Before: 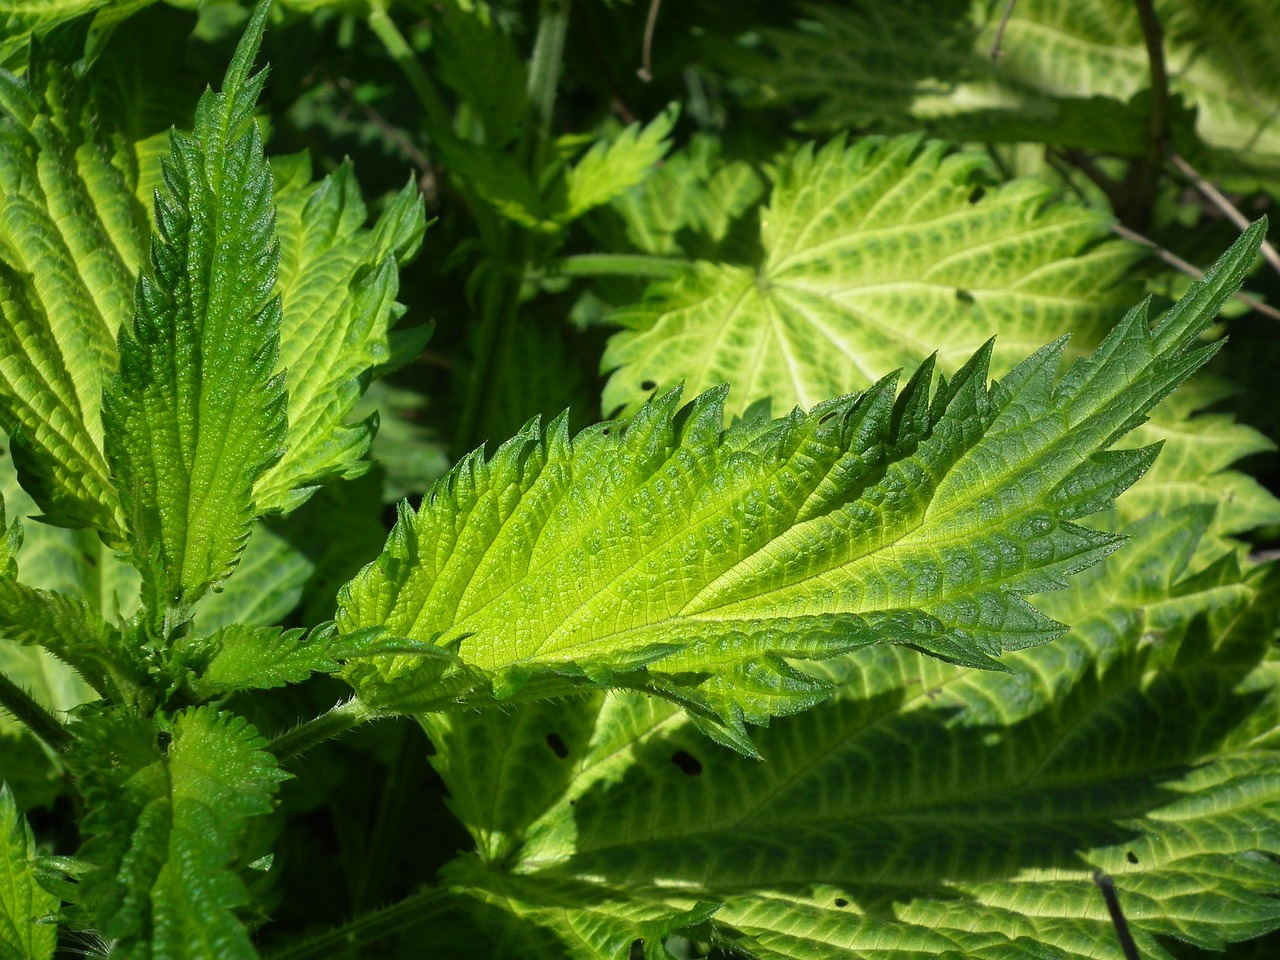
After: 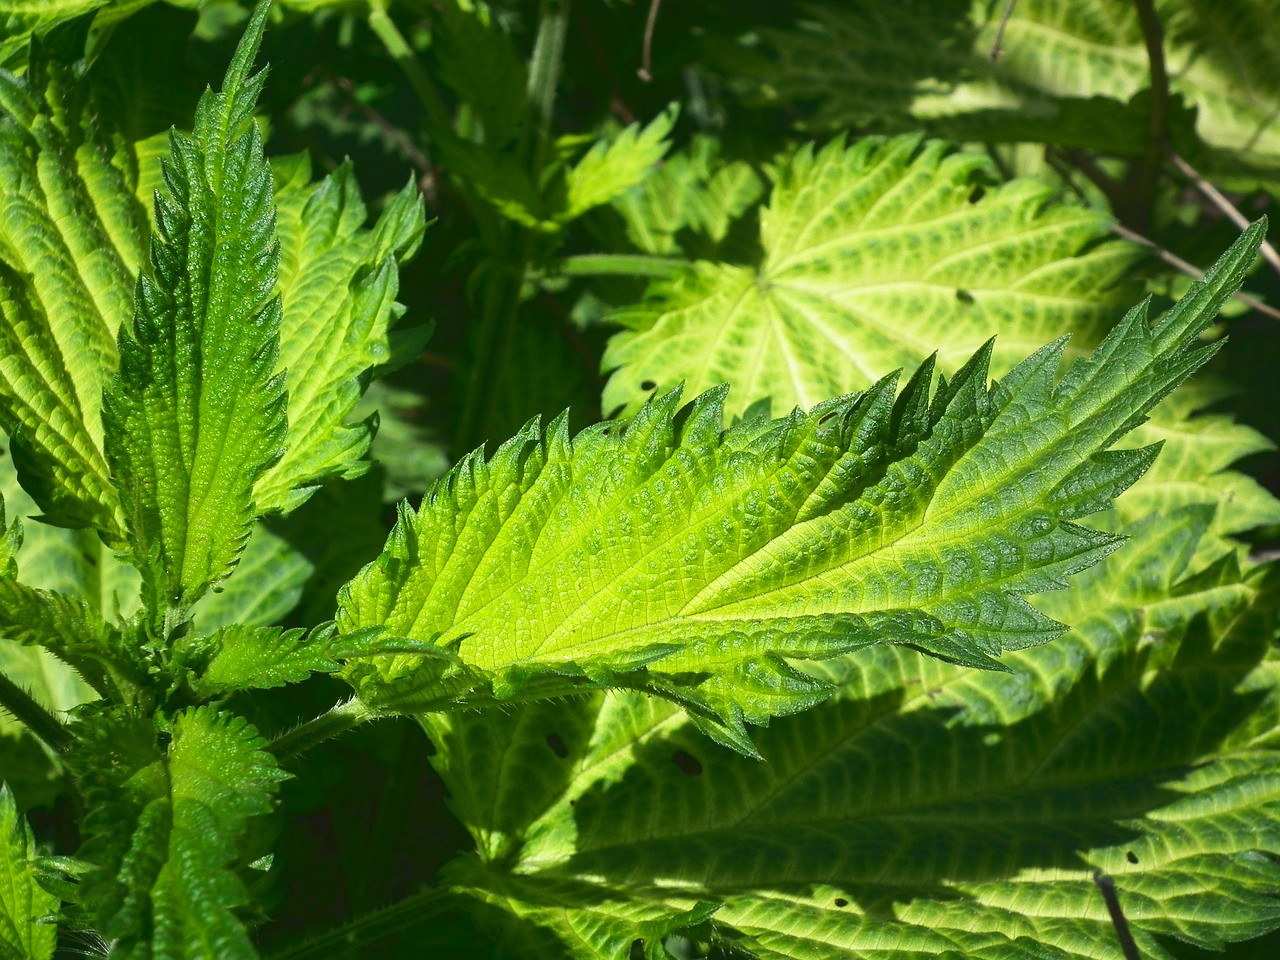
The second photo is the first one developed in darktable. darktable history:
tone curve: curves: ch0 [(0, 0) (0.003, 0.077) (0.011, 0.089) (0.025, 0.105) (0.044, 0.122) (0.069, 0.134) (0.1, 0.151) (0.136, 0.171) (0.177, 0.198) (0.224, 0.23) (0.277, 0.273) (0.335, 0.343) (0.399, 0.422) (0.468, 0.508) (0.543, 0.601) (0.623, 0.695) (0.709, 0.782) (0.801, 0.866) (0.898, 0.934) (1, 1)], color space Lab, linked channels, preserve colors none
